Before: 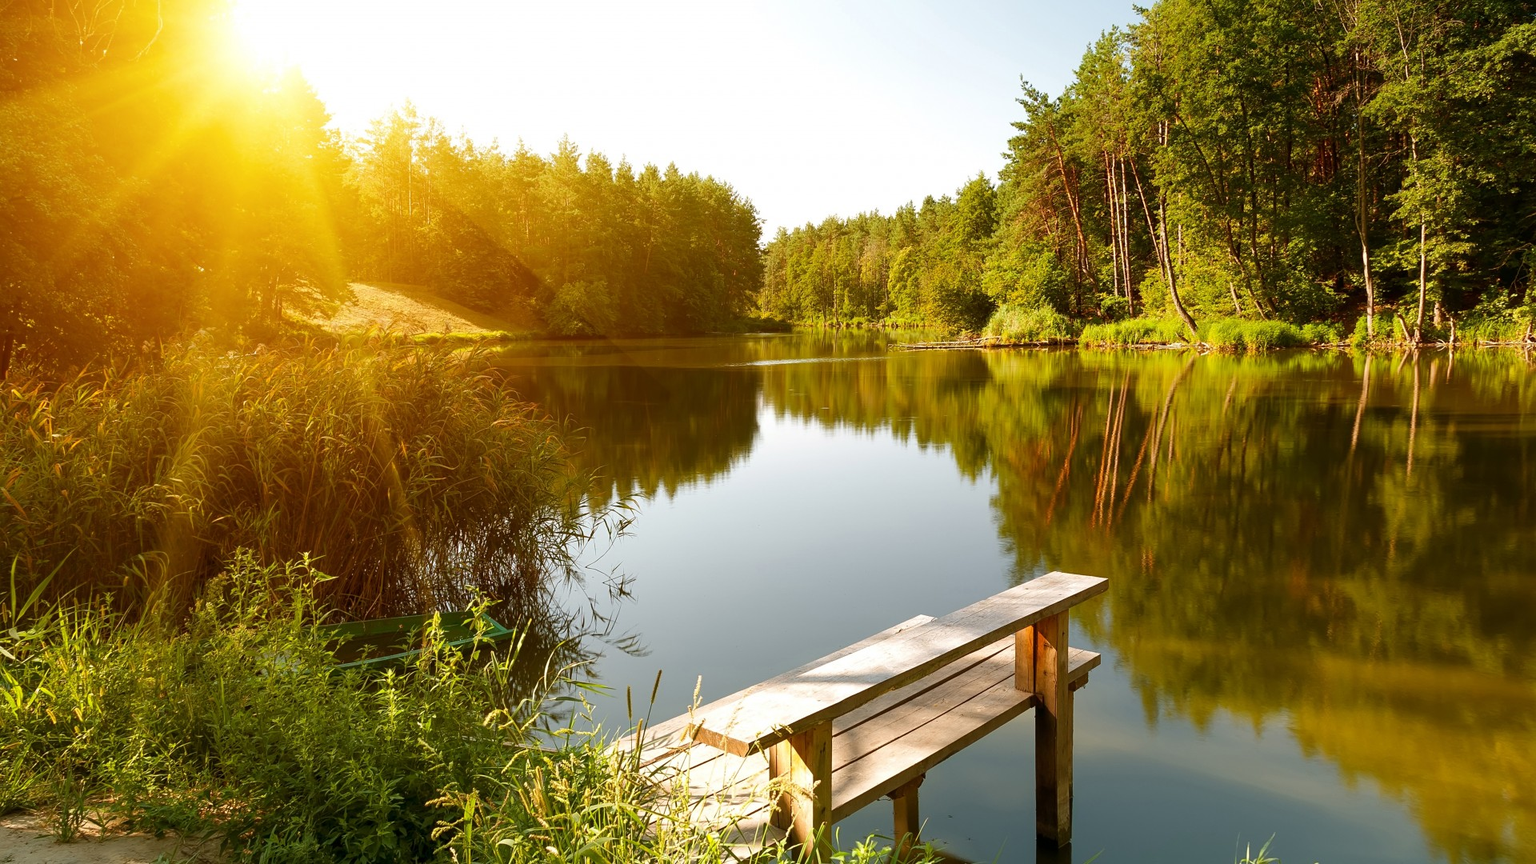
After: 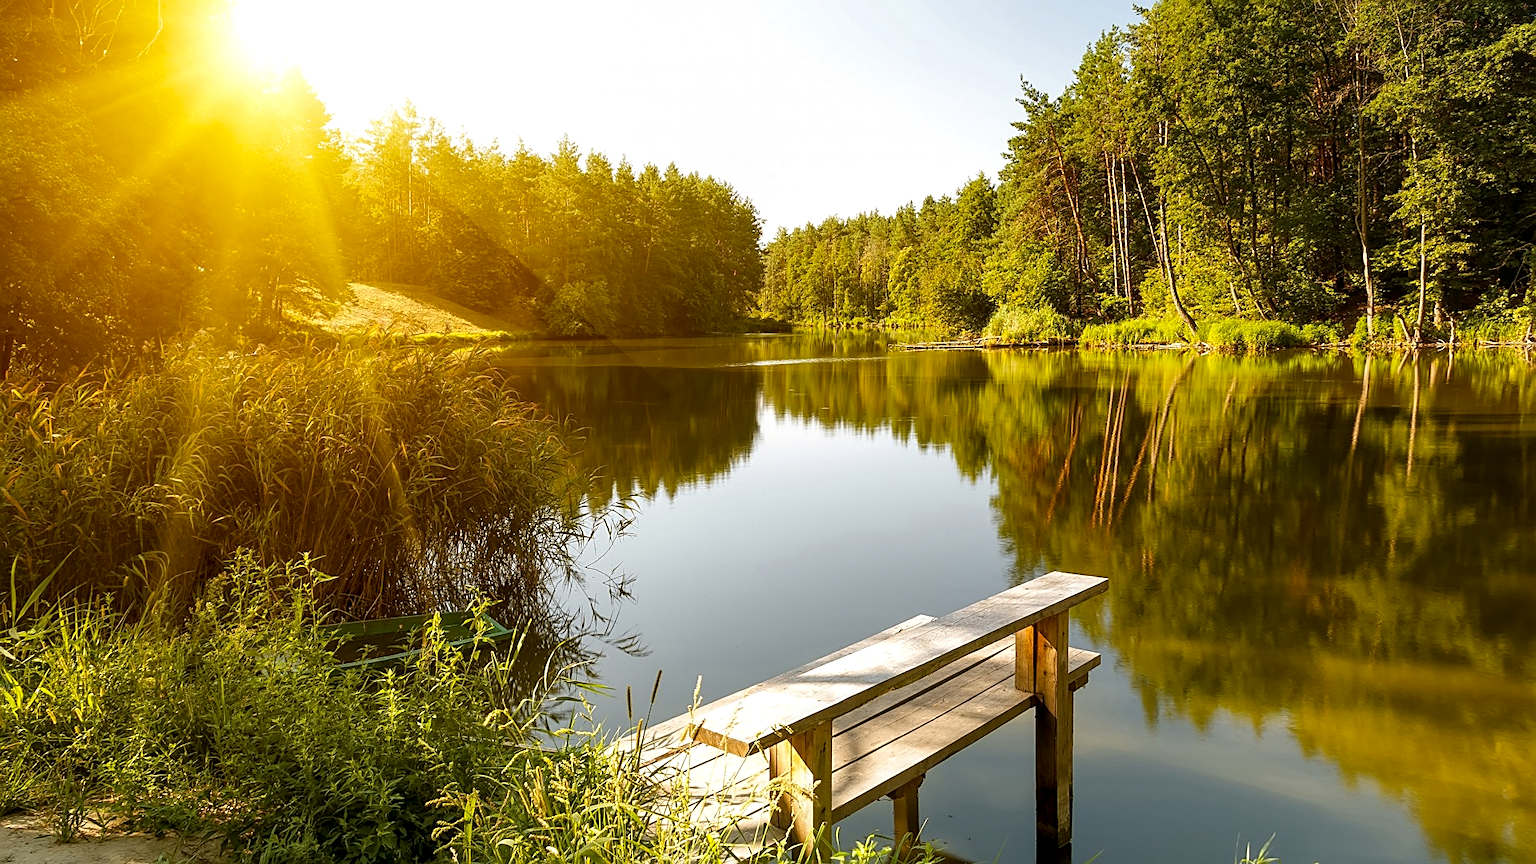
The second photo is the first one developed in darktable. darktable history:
local contrast: detail 130%
color contrast: green-magenta contrast 0.8, blue-yellow contrast 1.1, unbound 0
sharpen: amount 0.55
